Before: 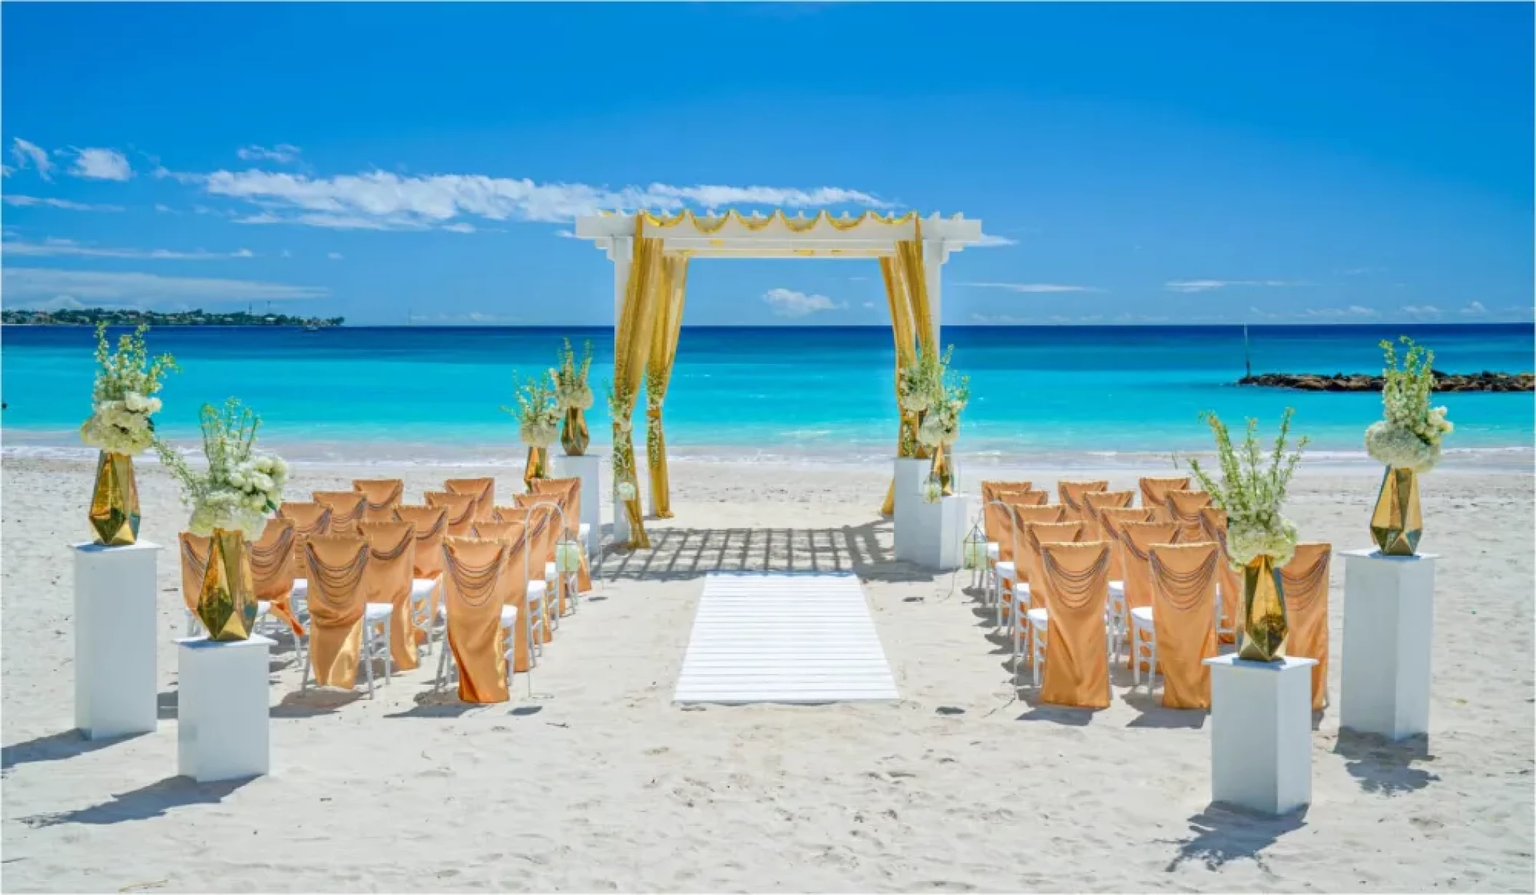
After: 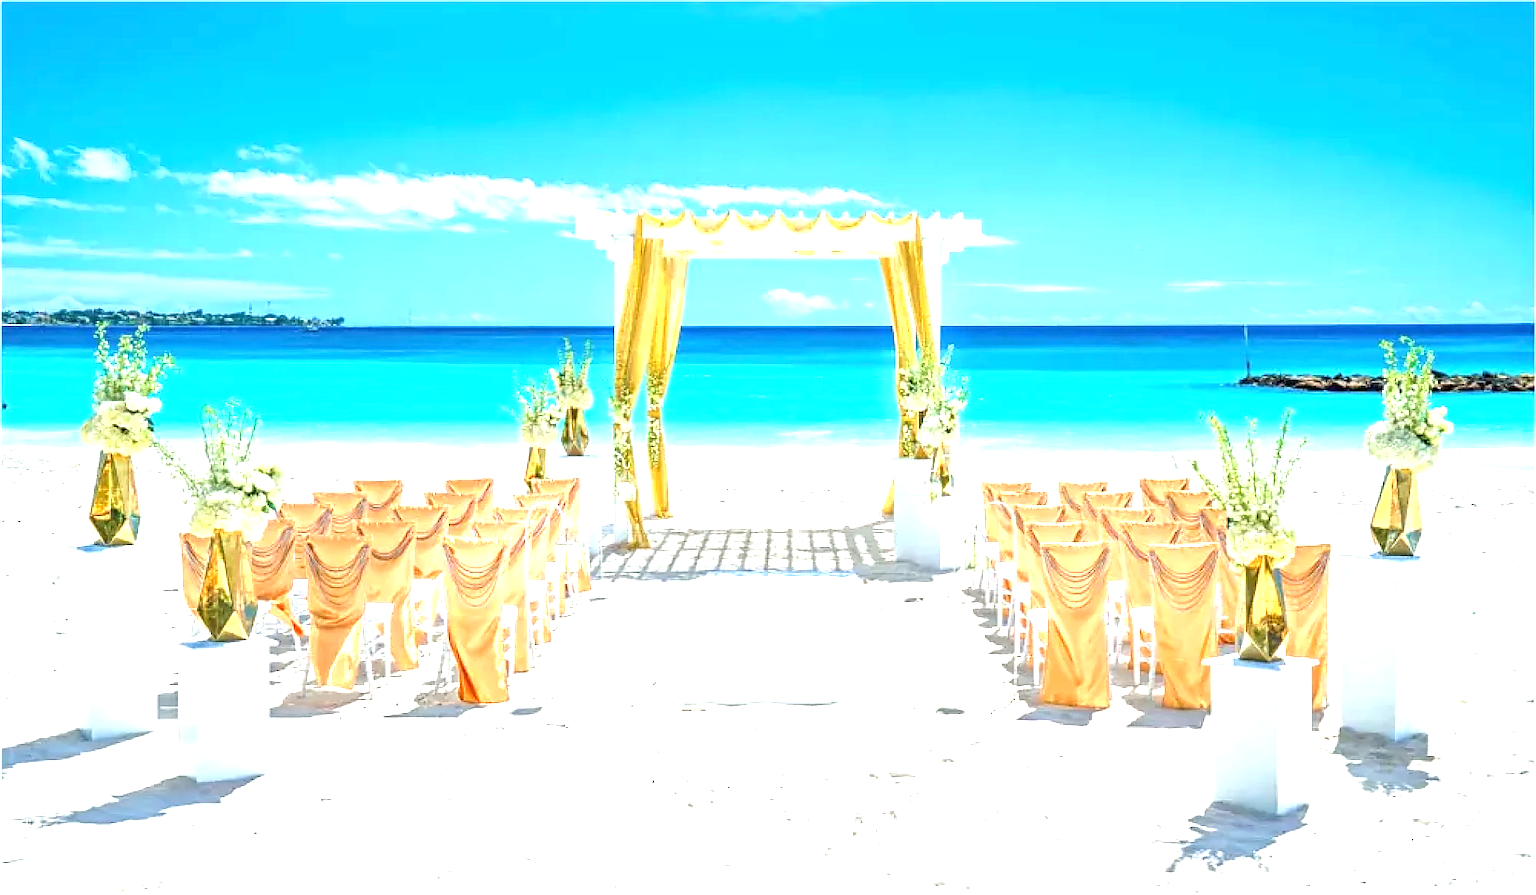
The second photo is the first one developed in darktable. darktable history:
exposure: black level correction 0, exposure 1.1 EV, compensate highlight preservation false
sharpen: radius 1.356, amount 1.263, threshold 0.799
tone equalizer: -8 EV -0.425 EV, -7 EV -0.417 EV, -6 EV -0.372 EV, -5 EV -0.197 EV, -3 EV 0.204 EV, -2 EV 0.339 EV, -1 EV 0.411 EV, +0 EV 0.428 EV
